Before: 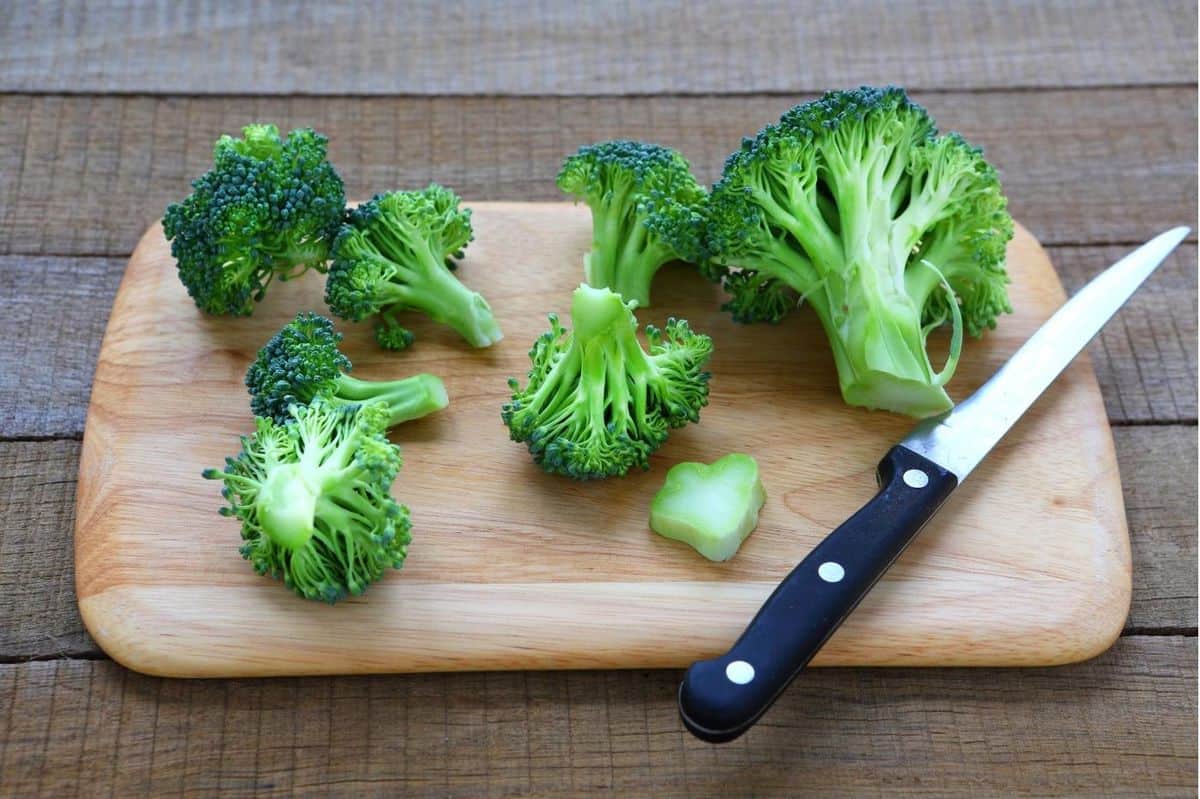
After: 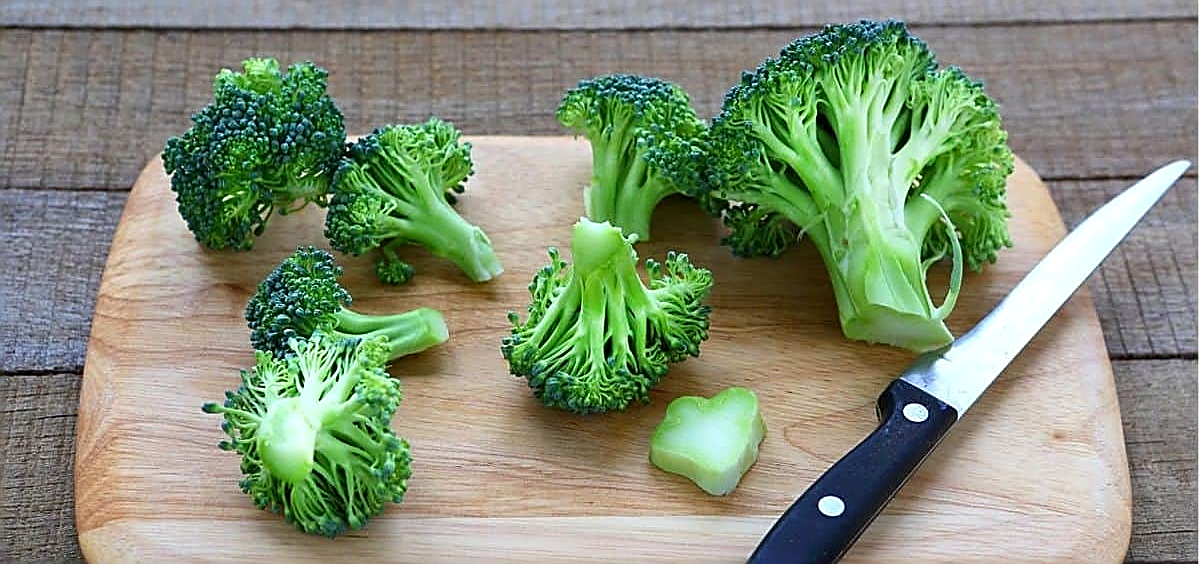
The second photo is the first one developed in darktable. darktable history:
crop and rotate: top 8.293%, bottom 20.996%
sharpen: radius 1.685, amount 1.294
local contrast: mode bilateral grid, contrast 20, coarseness 50, detail 120%, midtone range 0.2
